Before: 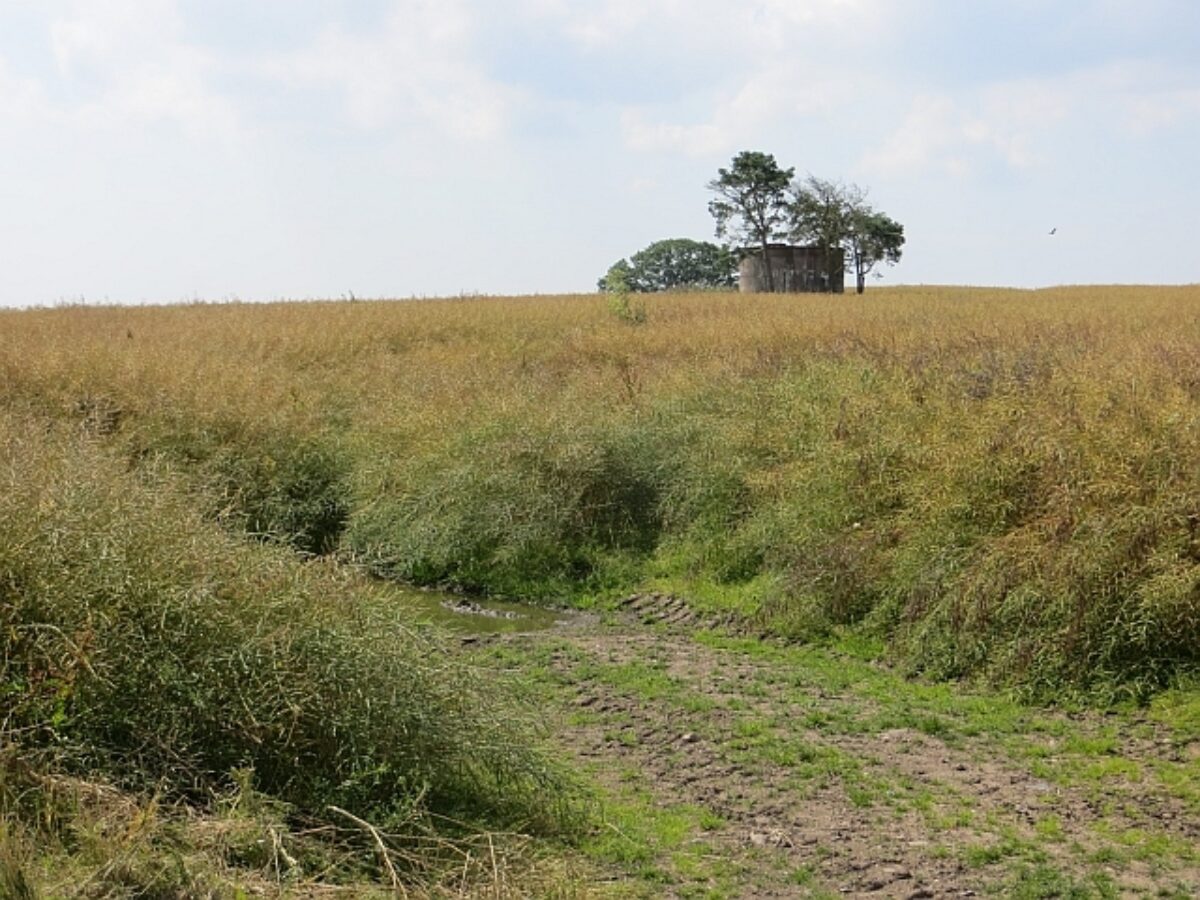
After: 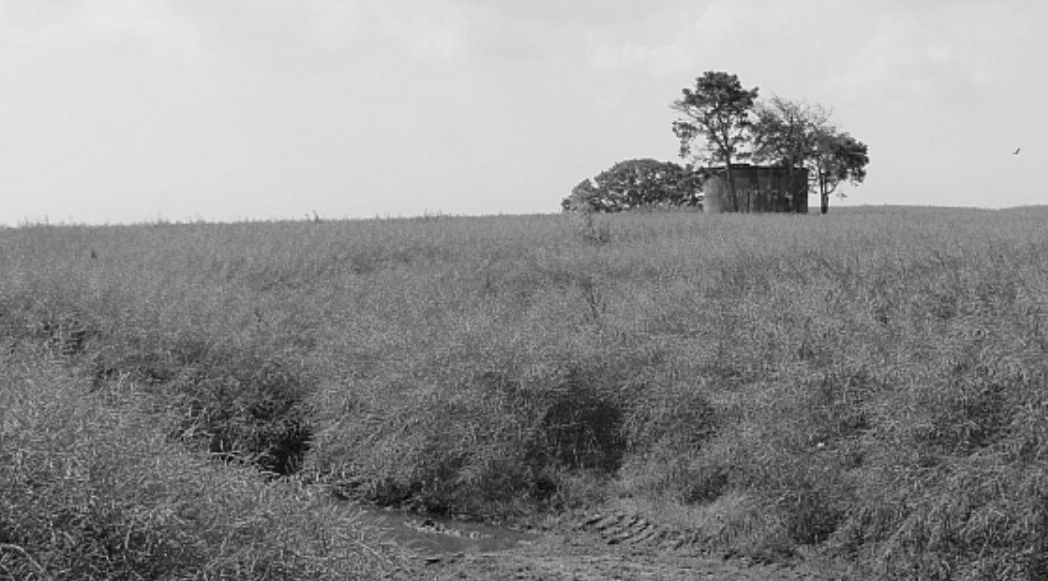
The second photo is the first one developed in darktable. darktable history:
crop: left 3.015%, top 8.969%, right 9.647%, bottom 26.457%
monochrome: a 14.95, b -89.96
